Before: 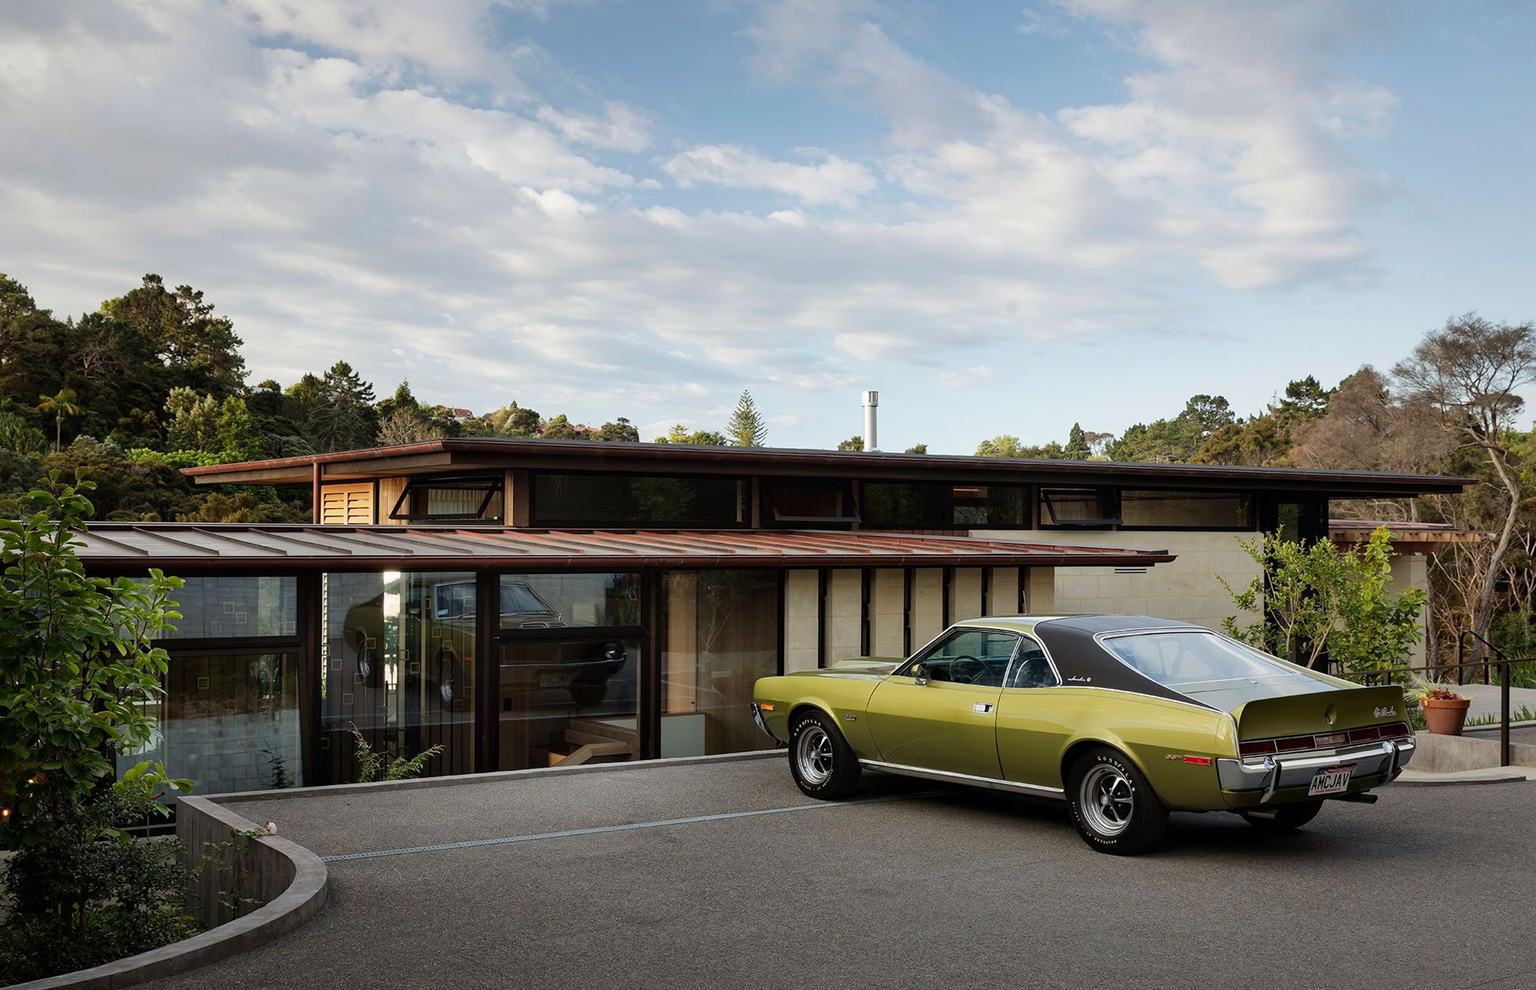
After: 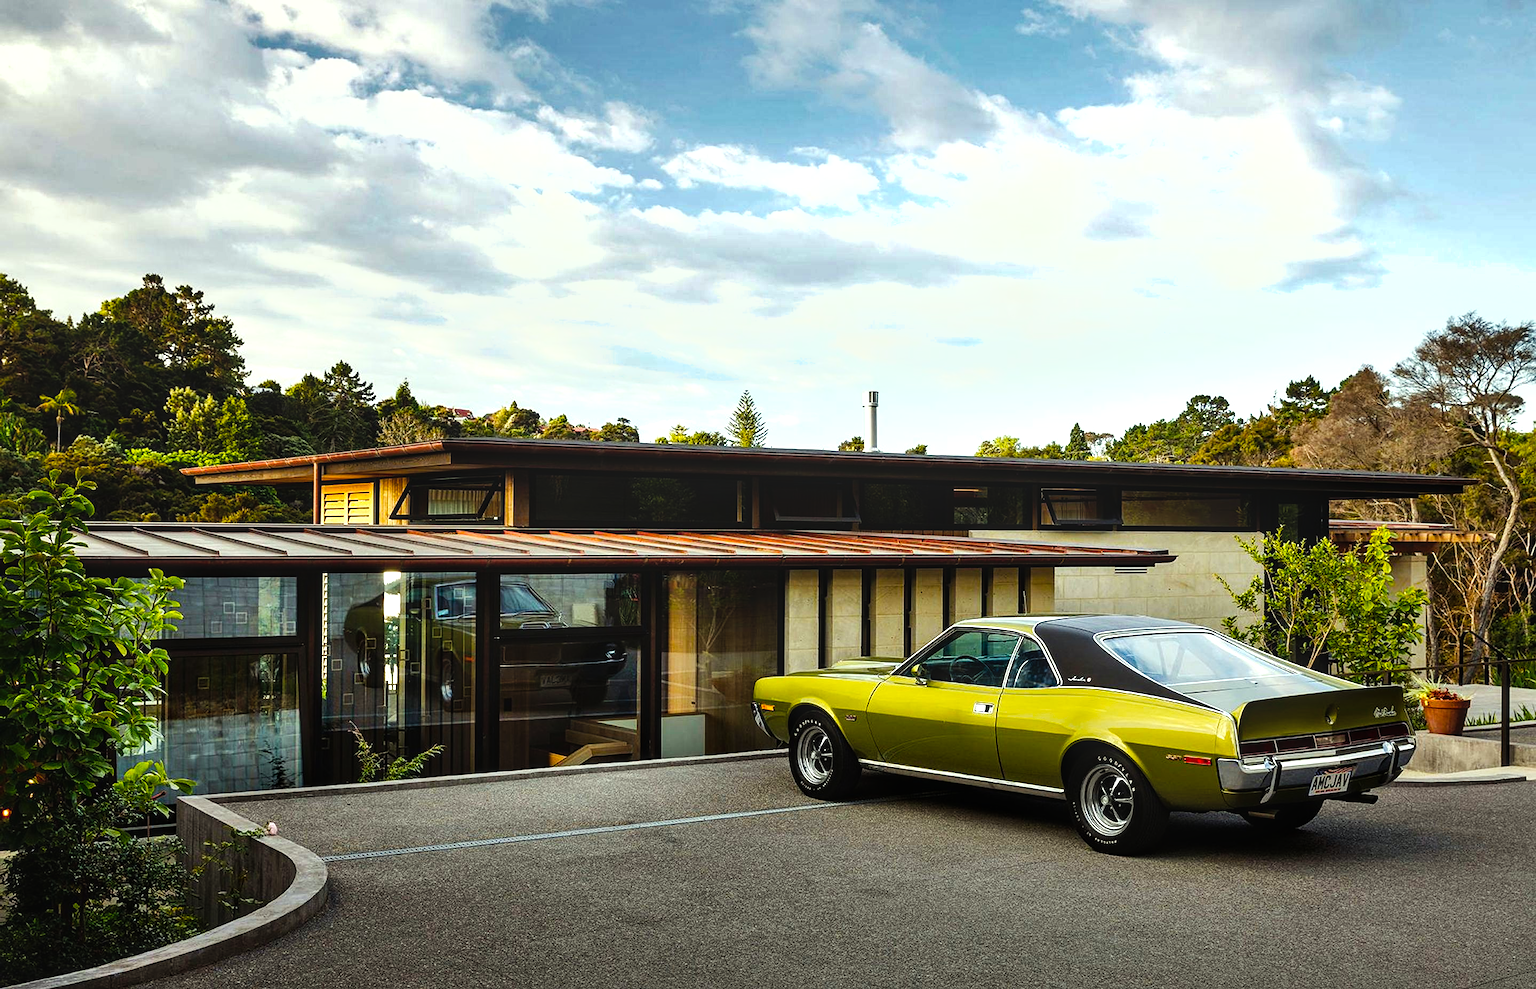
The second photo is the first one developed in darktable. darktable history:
local contrast: on, module defaults
color correction: highlights a* -4.66, highlights b* 5.04, saturation 0.962
shadows and highlights: low approximation 0.01, soften with gaussian
color balance rgb: global offset › luminance 0.691%, perceptual saturation grading › global saturation 36.01%, perceptual saturation grading › shadows 36.172%, perceptual brilliance grading › global brilliance 14.386%, perceptual brilliance grading › shadows -34.743%, global vibrance 25.004%, contrast 19.843%
tone curve: curves: ch0 [(0, 0) (0.071, 0.058) (0.266, 0.268) (0.498, 0.542) (0.766, 0.807) (1, 0.983)]; ch1 [(0, 0) (0.346, 0.307) (0.408, 0.387) (0.463, 0.465) (0.482, 0.493) (0.502, 0.499) (0.517, 0.502) (0.55, 0.548) (0.597, 0.61) (0.651, 0.698) (1, 1)]; ch2 [(0, 0) (0.346, 0.34) (0.434, 0.46) (0.485, 0.494) (0.5, 0.498) (0.517, 0.506) (0.526, 0.539) (0.583, 0.603) (0.625, 0.659) (1, 1)], preserve colors none
sharpen: amount 0.21
